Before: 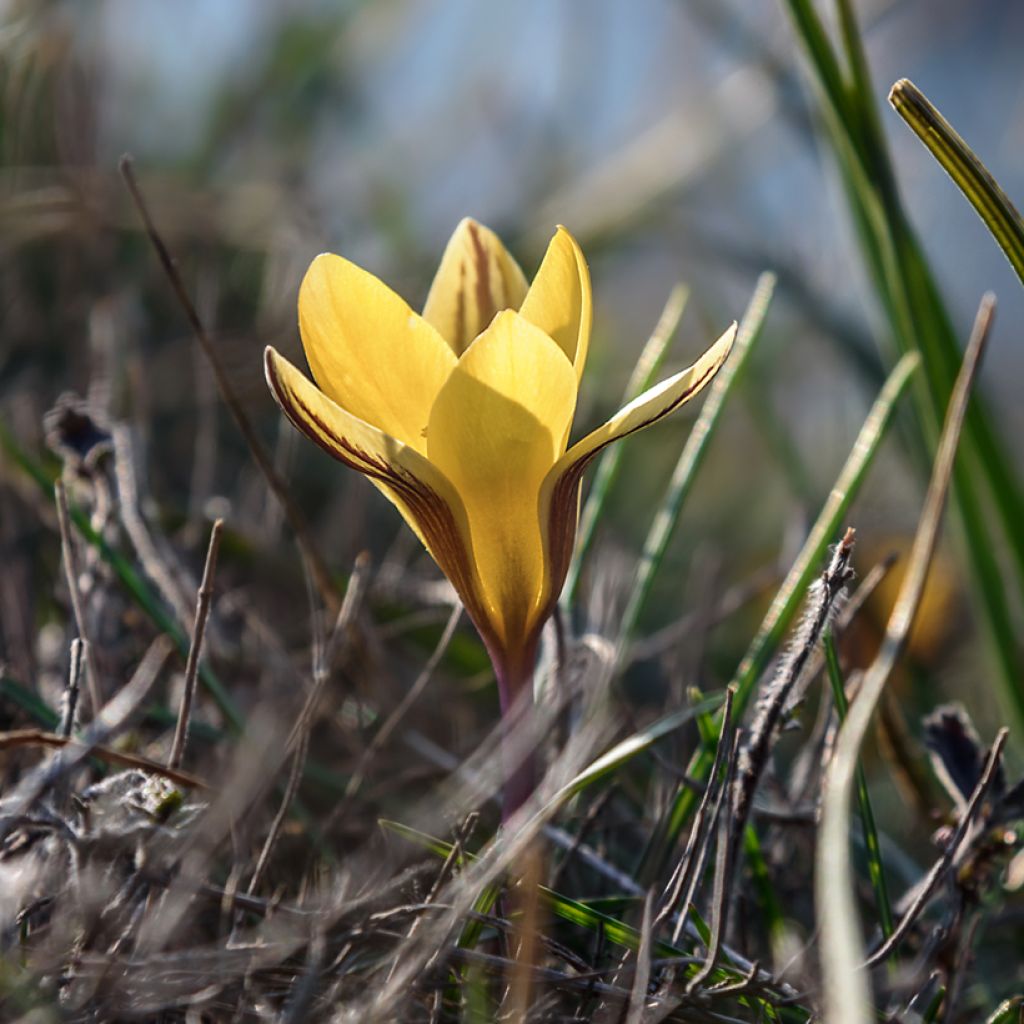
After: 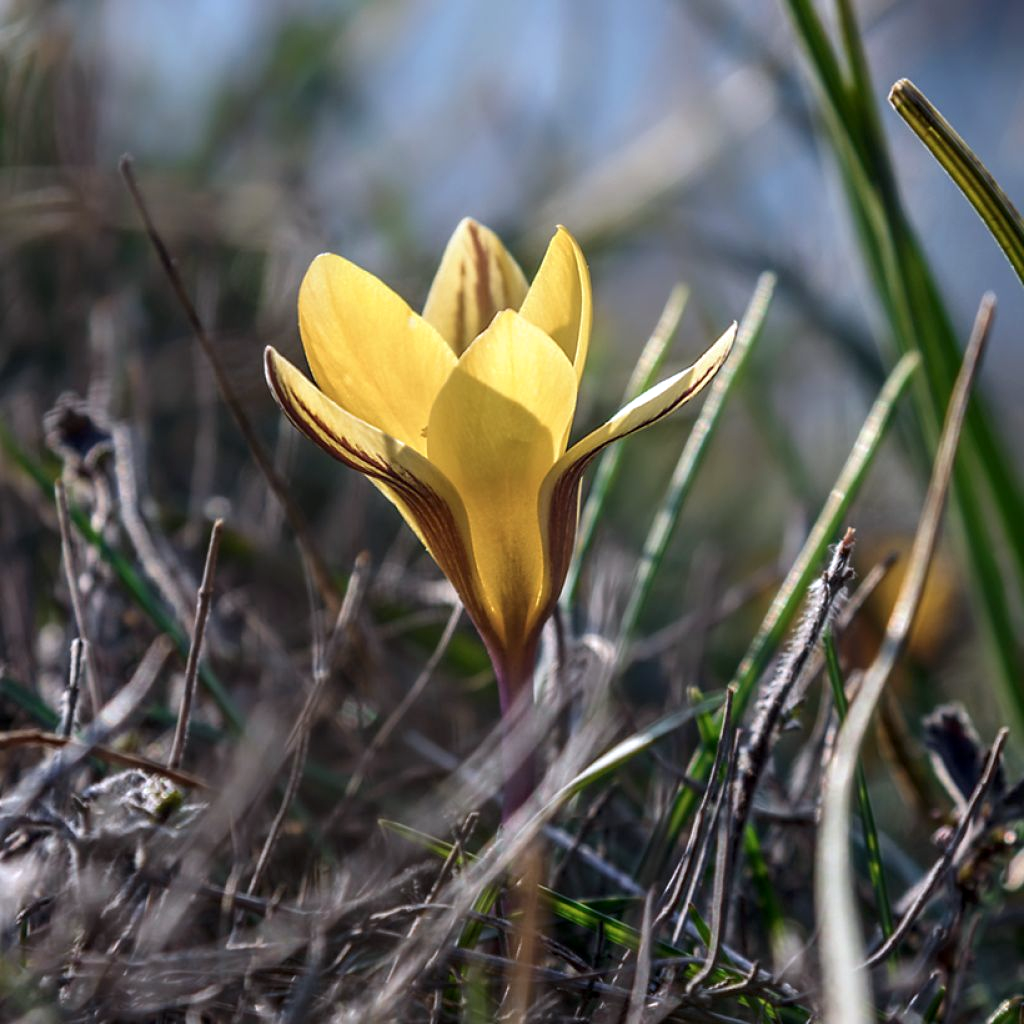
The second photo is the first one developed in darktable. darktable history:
local contrast: highlights 106%, shadows 102%, detail 119%, midtone range 0.2
color calibration: illuminant as shot in camera, x 0.358, y 0.373, temperature 4628.91 K
